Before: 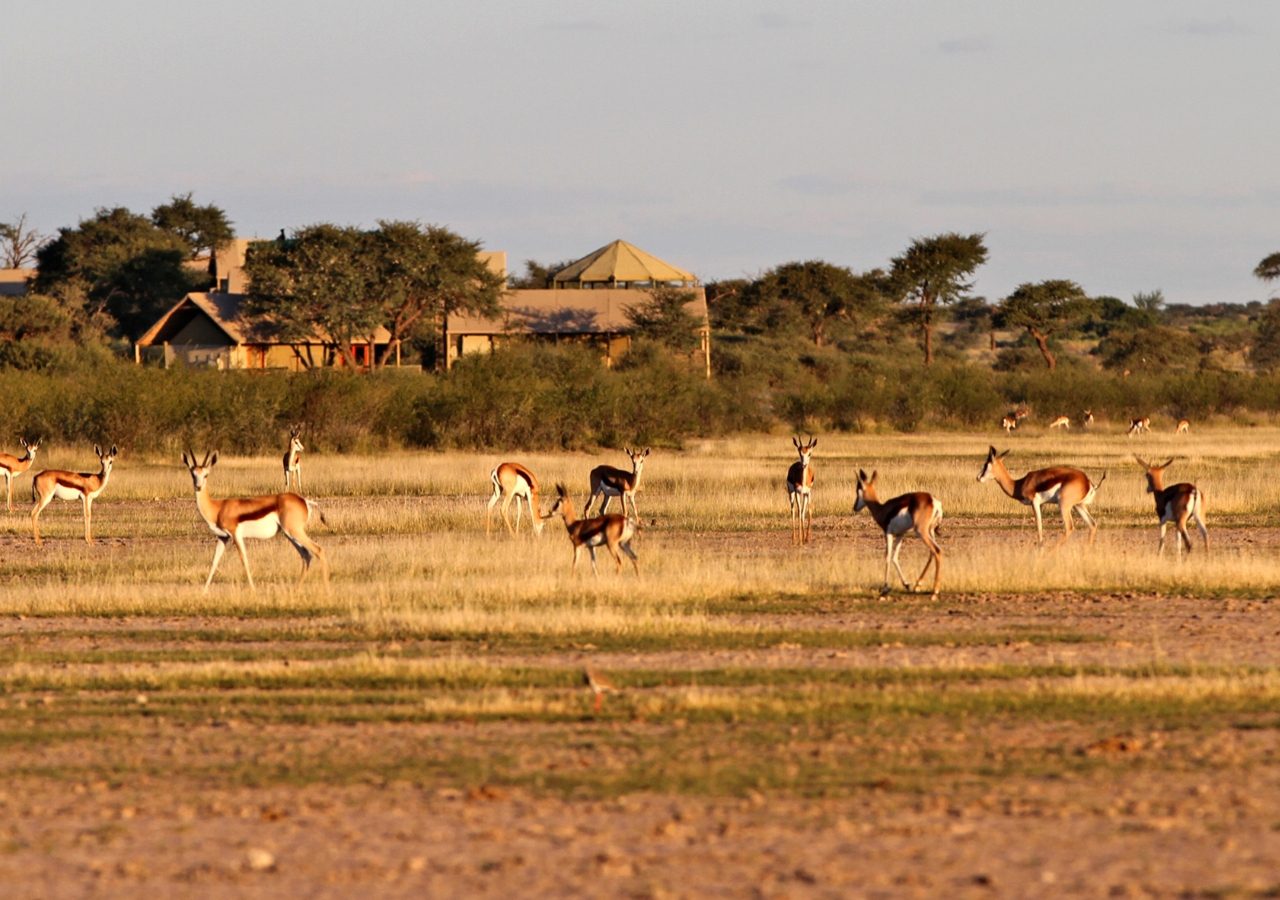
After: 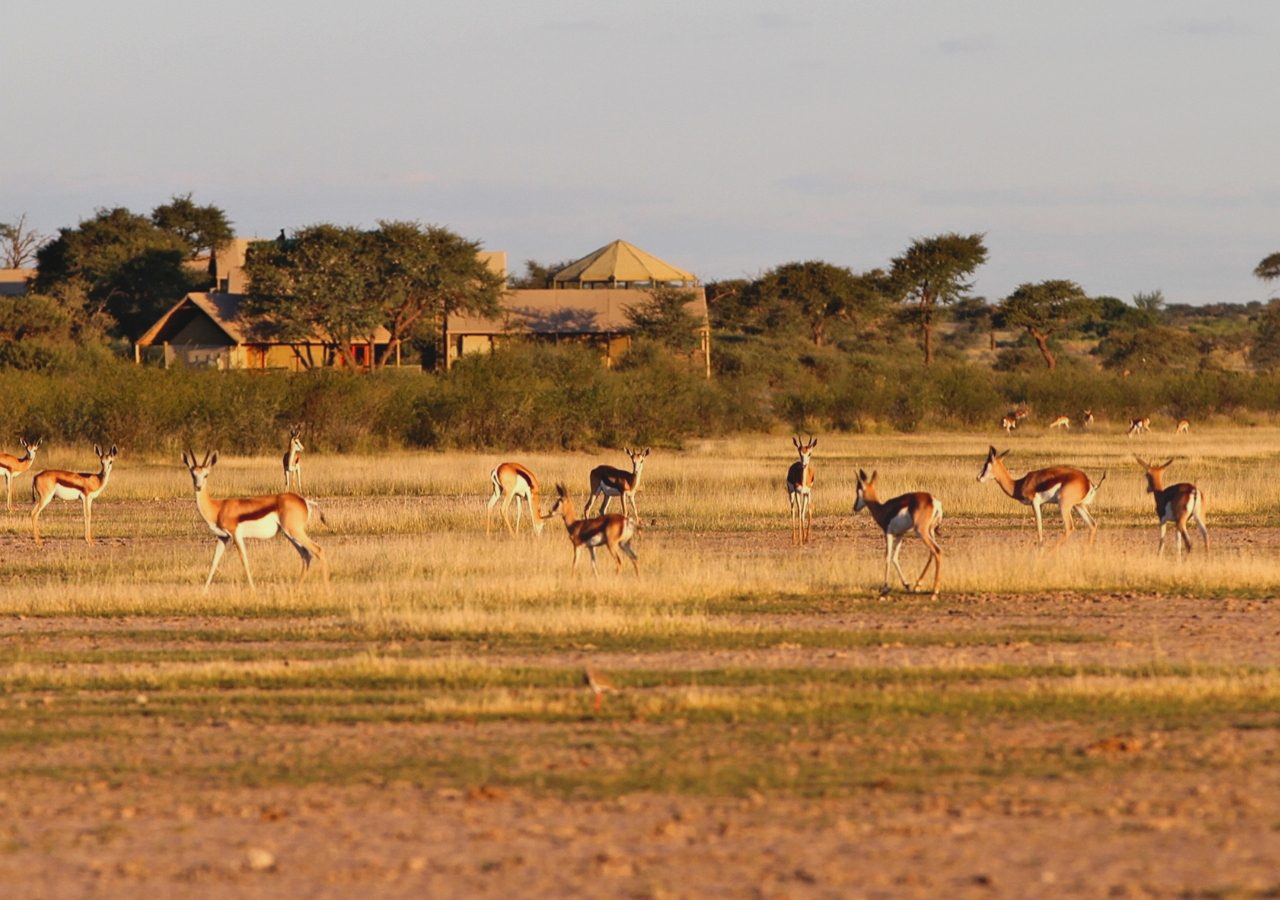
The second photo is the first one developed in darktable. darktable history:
contrast equalizer: y [[0.783, 0.666, 0.575, 0.77, 0.556, 0.501], [0.5 ×6], [0.5 ×6], [0, 0.02, 0.272, 0.399, 0.062, 0], [0 ×6]], mix -0.303
